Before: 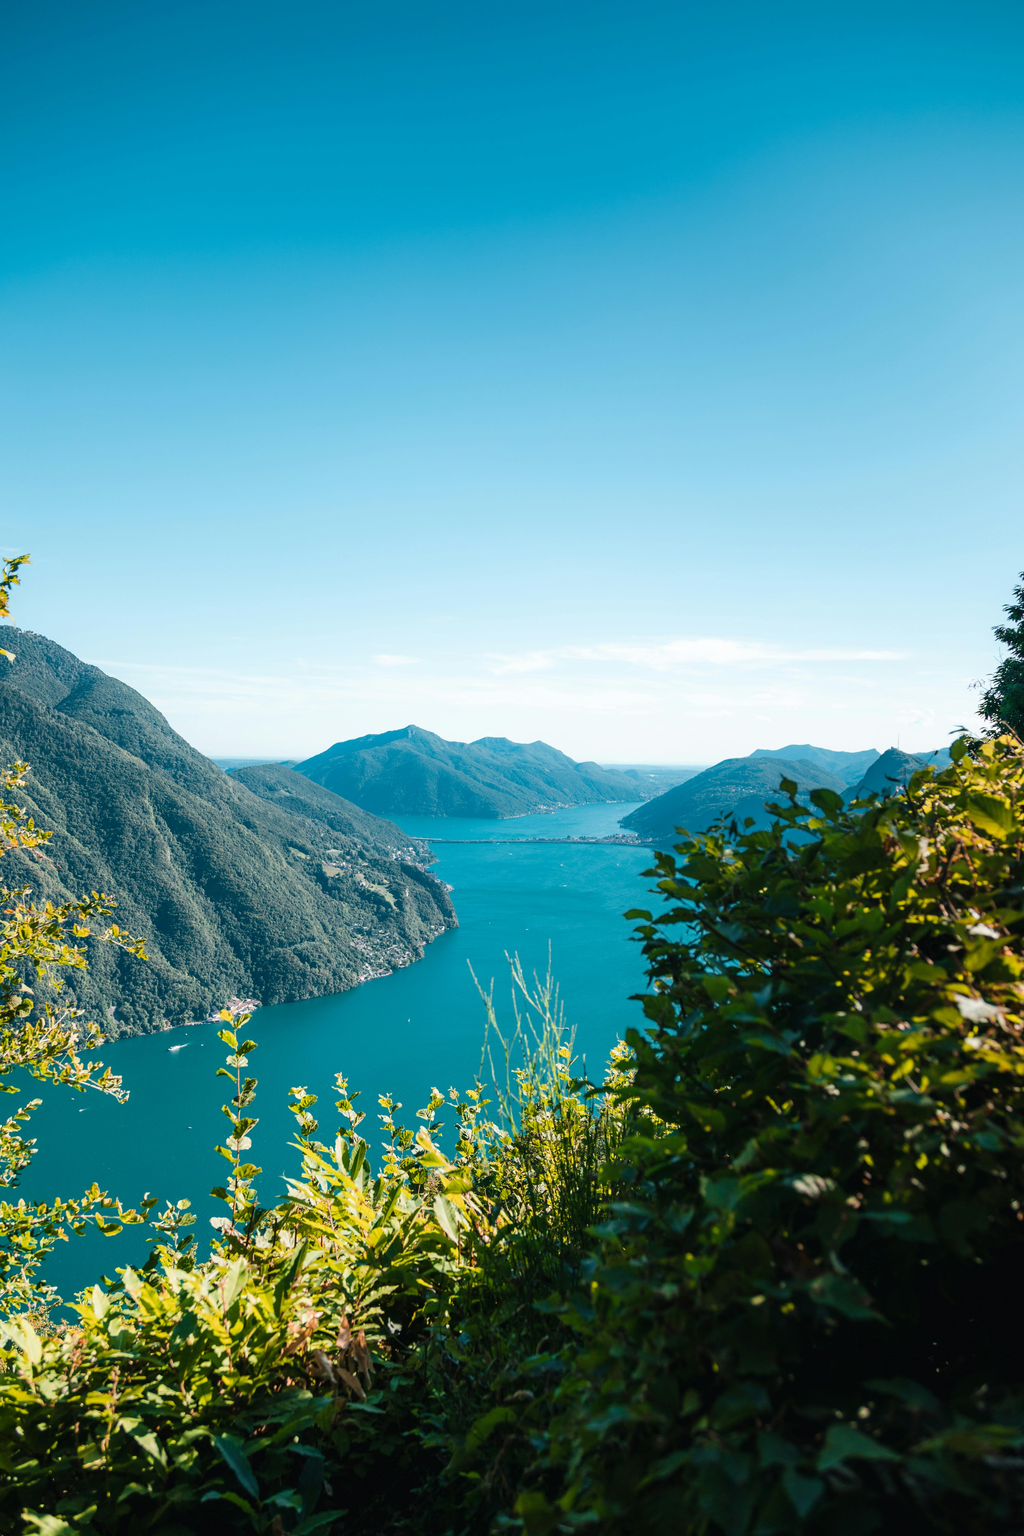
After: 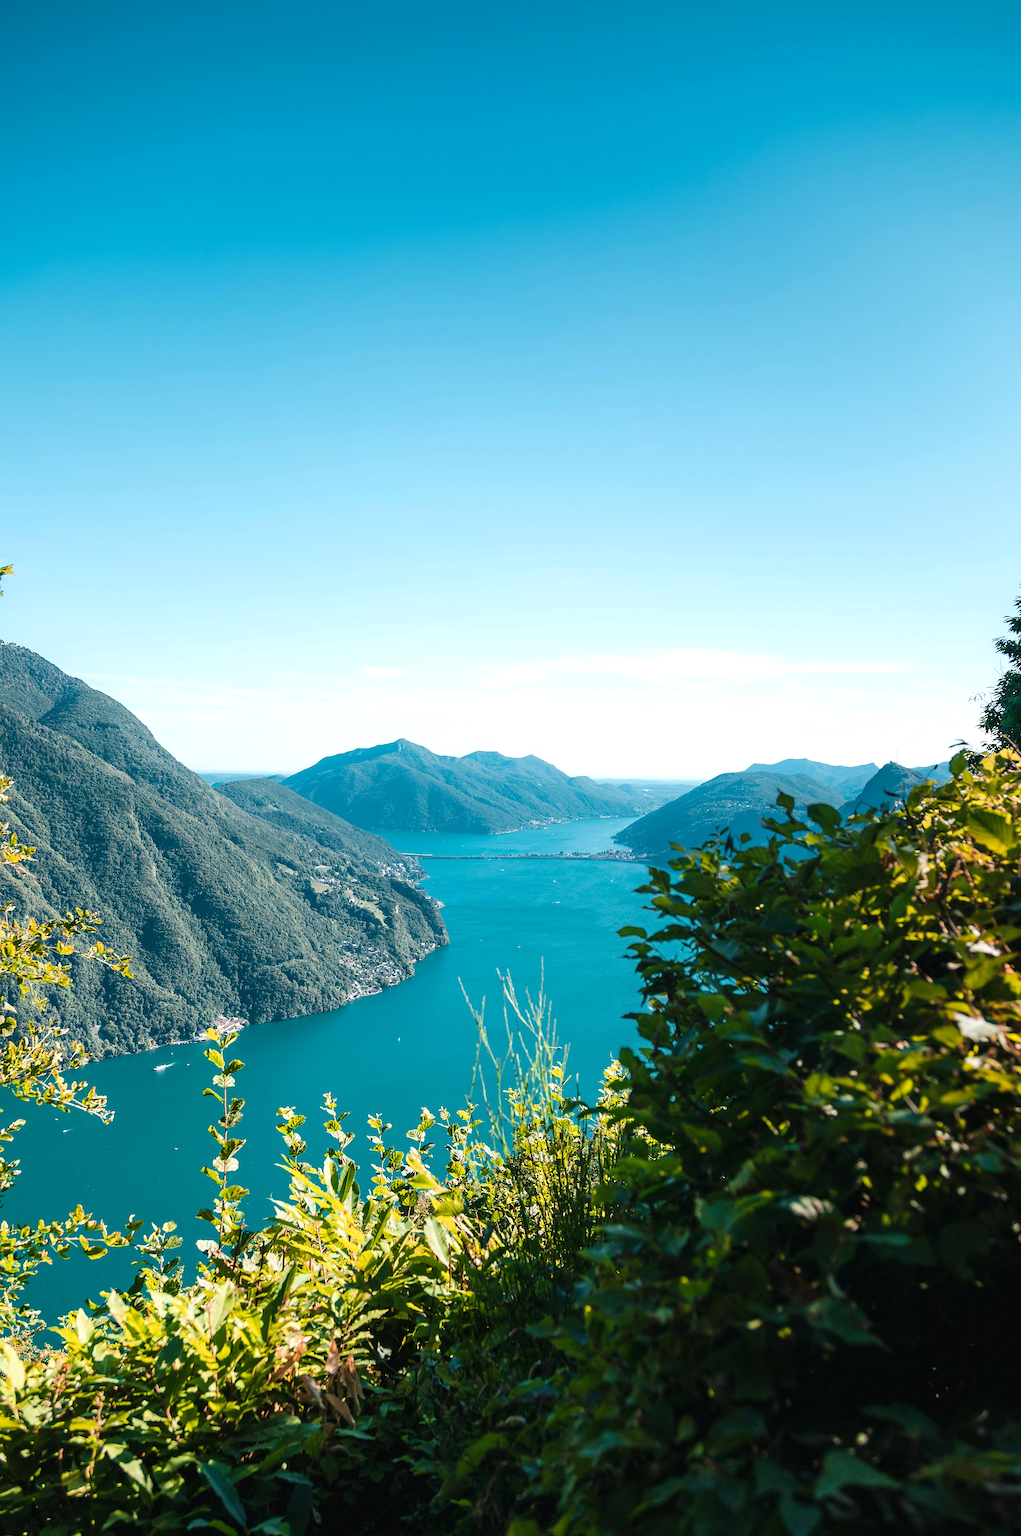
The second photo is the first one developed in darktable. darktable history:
crop: left 1.726%, right 0.269%, bottom 1.8%
sharpen: on, module defaults
exposure: exposure 0.203 EV, compensate exposure bias true, compensate highlight preservation false
